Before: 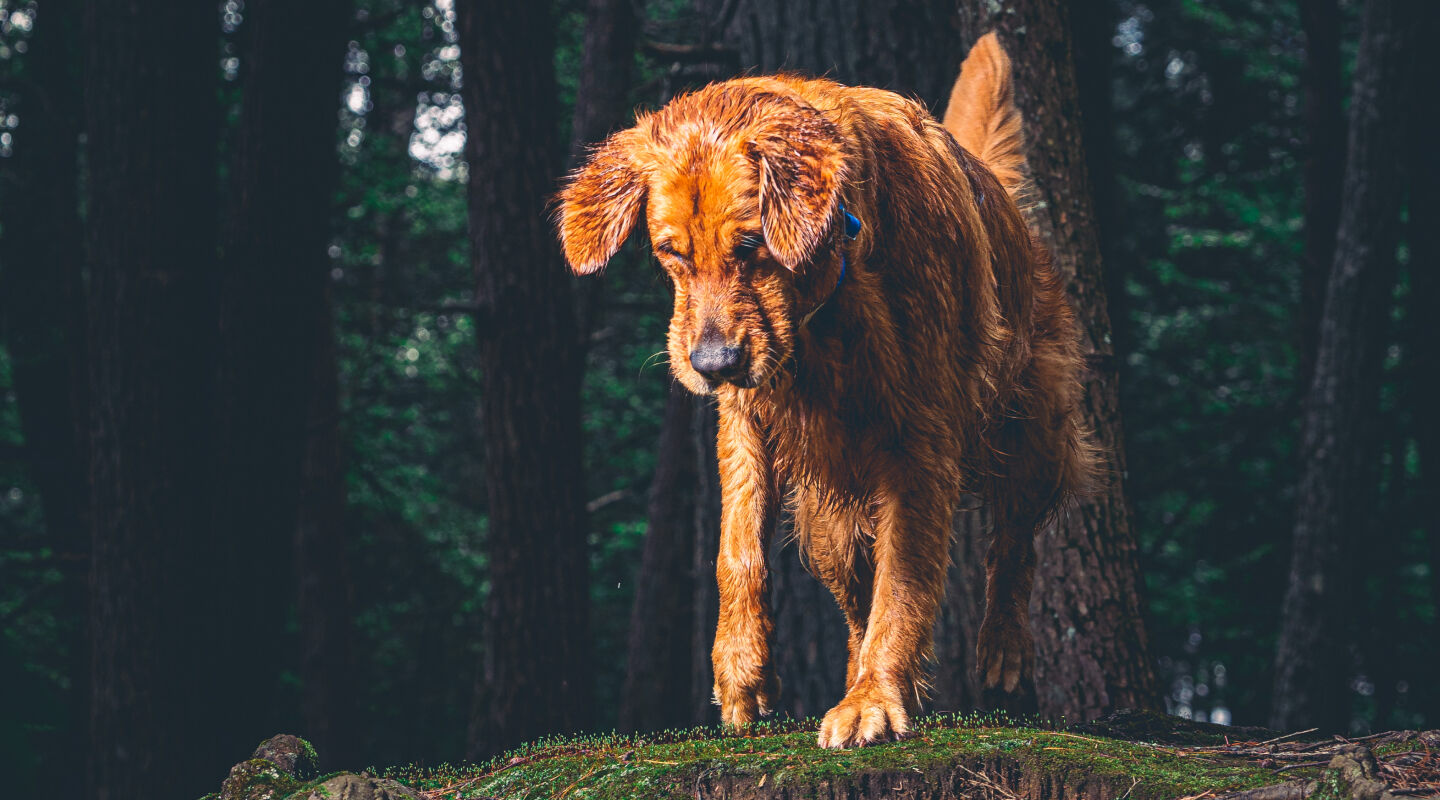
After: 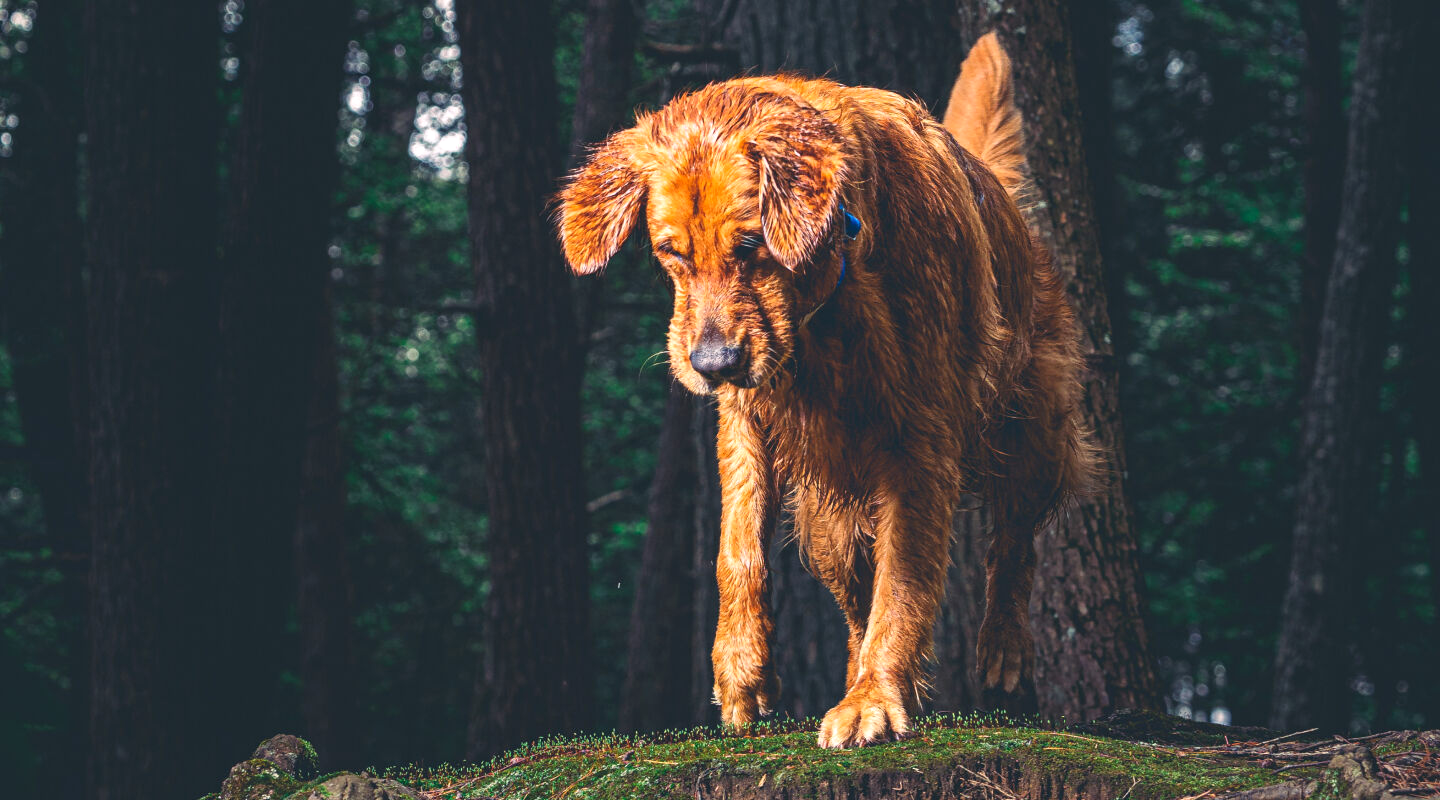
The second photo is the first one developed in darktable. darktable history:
tone equalizer: -8 EV 0.06 EV, smoothing diameter 25%, edges refinement/feathering 10, preserve details guided filter
exposure: exposure 0.2 EV, compensate highlight preservation false
